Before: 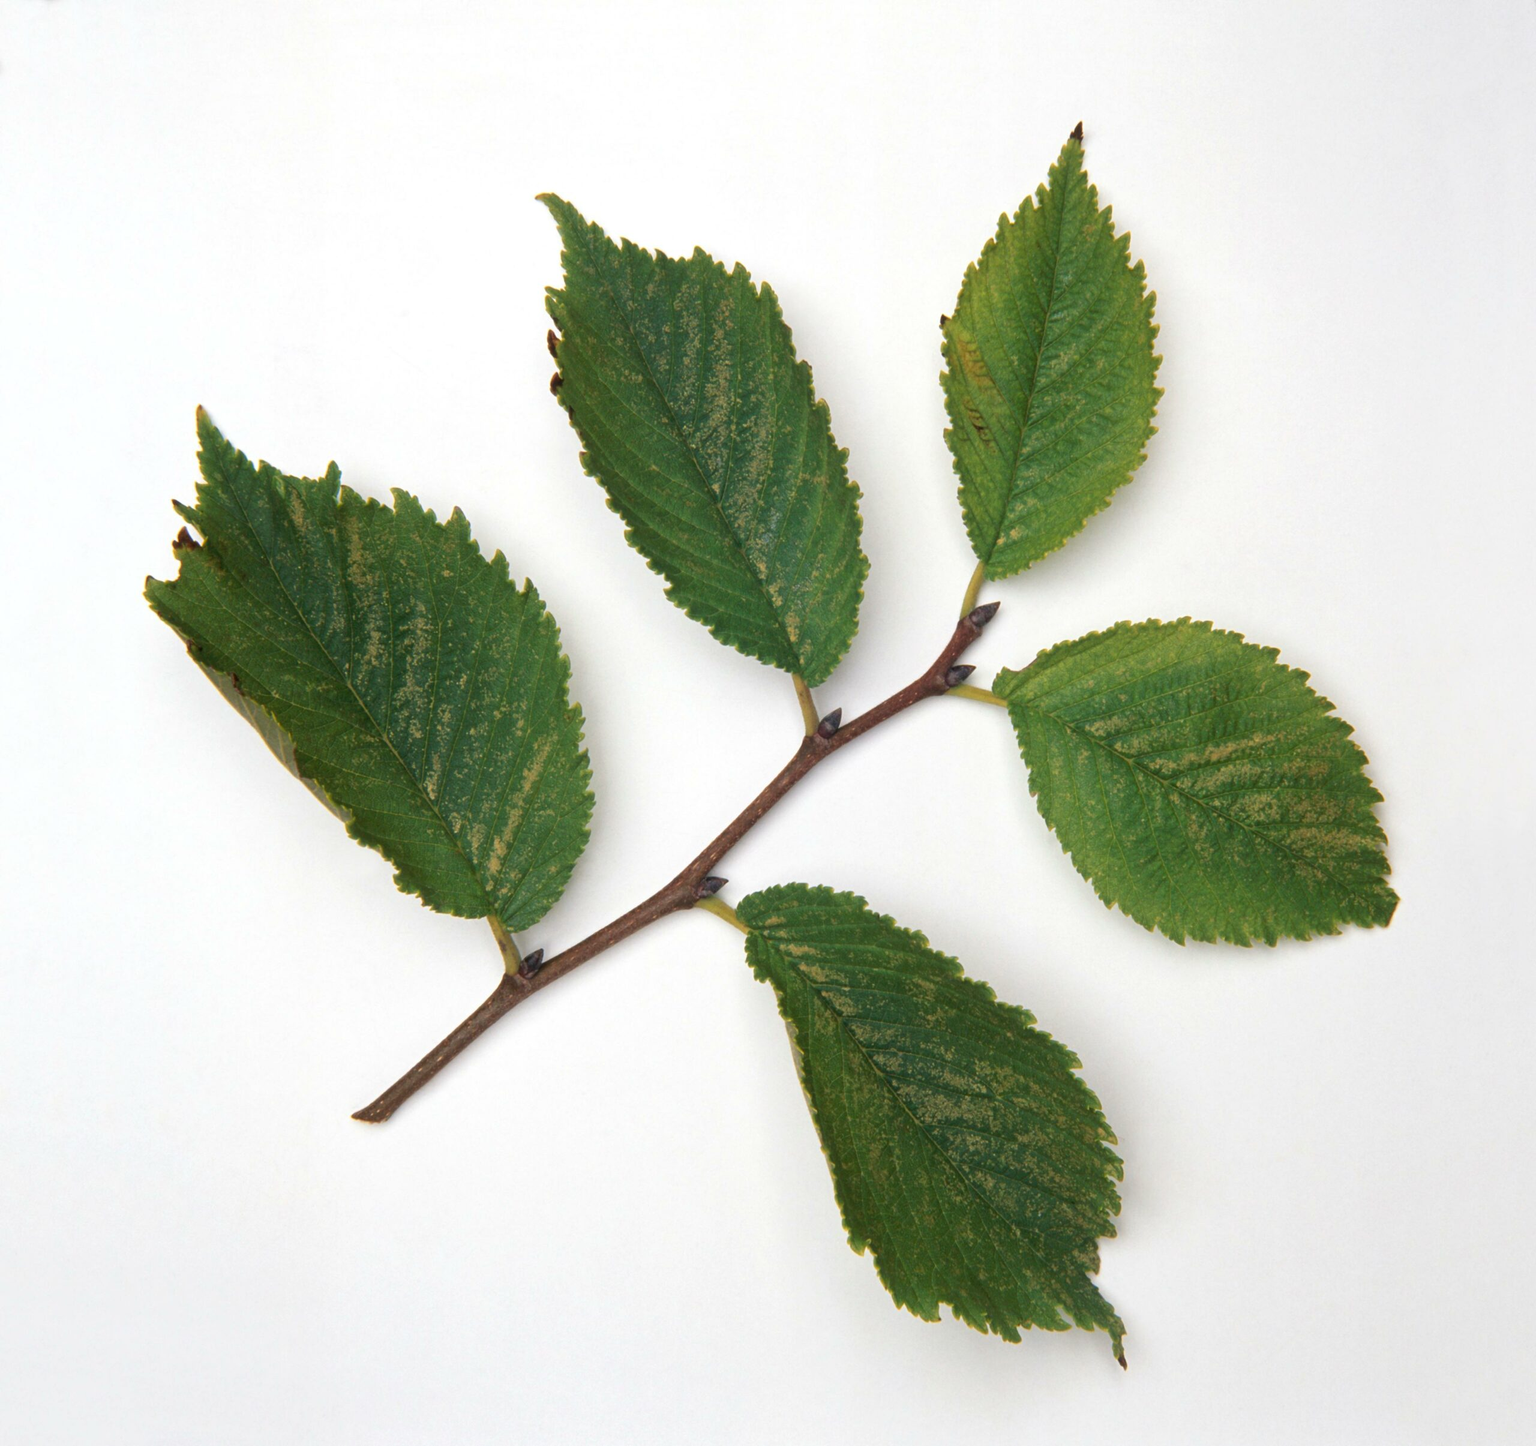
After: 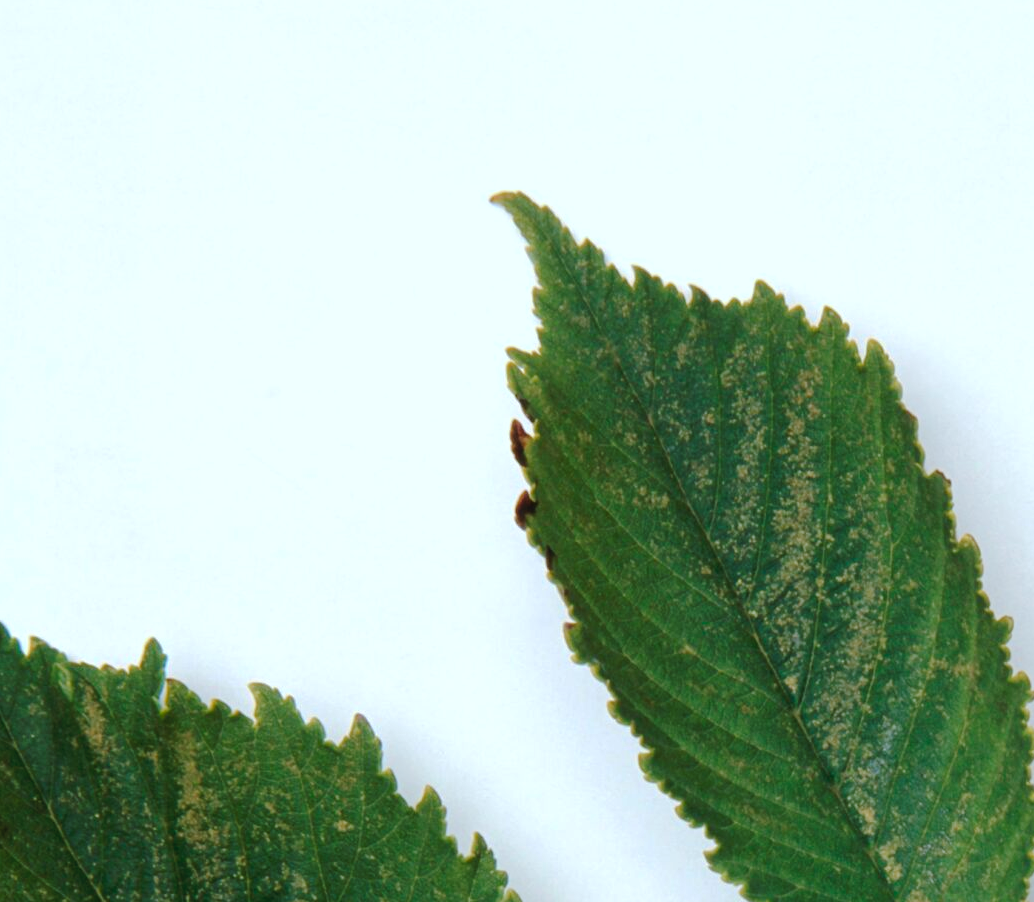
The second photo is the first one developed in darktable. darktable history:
crop: left 15.721%, top 5.424%, right 43.855%, bottom 57.126%
color correction: highlights a* -3.84, highlights b* -10.98
tone curve: curves: ch0 [(0, 0) (0.003, 0.012) (0.011, 0.014) (0.025, 0.02) (0.044, 0.034) (0.069, 0.047) (0.1, 0.063) (0.136, 0.086) (0.177, 0.131) (0.224, 0.183) (0.277, 0.243) (0.335, 0.317) (0.399, 0.403) (0.468, 0.488) (0.543, 0.573) (0.623, 0.649) (0.709, 0.718) (0.801, 0.795) (0.898, 0.872) (1, 1)], preserve colors none
